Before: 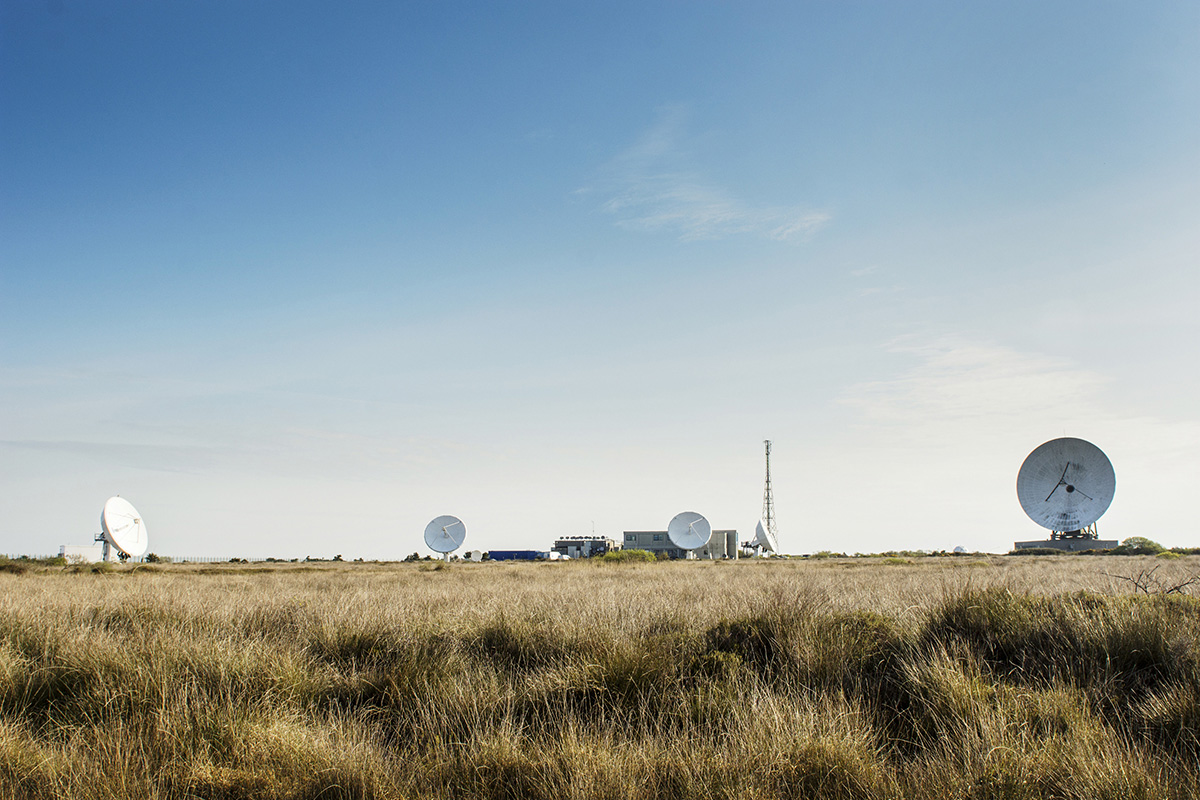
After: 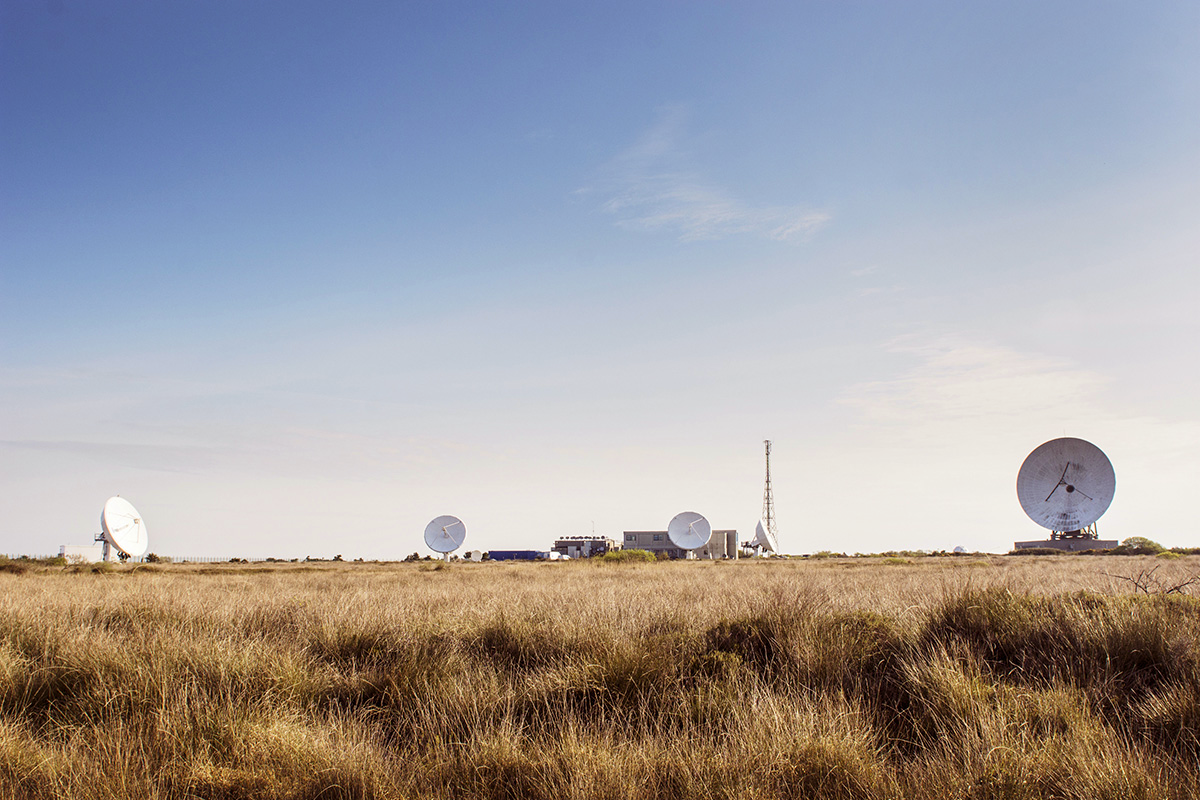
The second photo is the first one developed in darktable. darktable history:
rgb levels: mode RGB, independent channels, levels [[0, 0.474, 1], [0, 0.5, 1], [0, 0.5, 1]]
velvia: strength 15%
